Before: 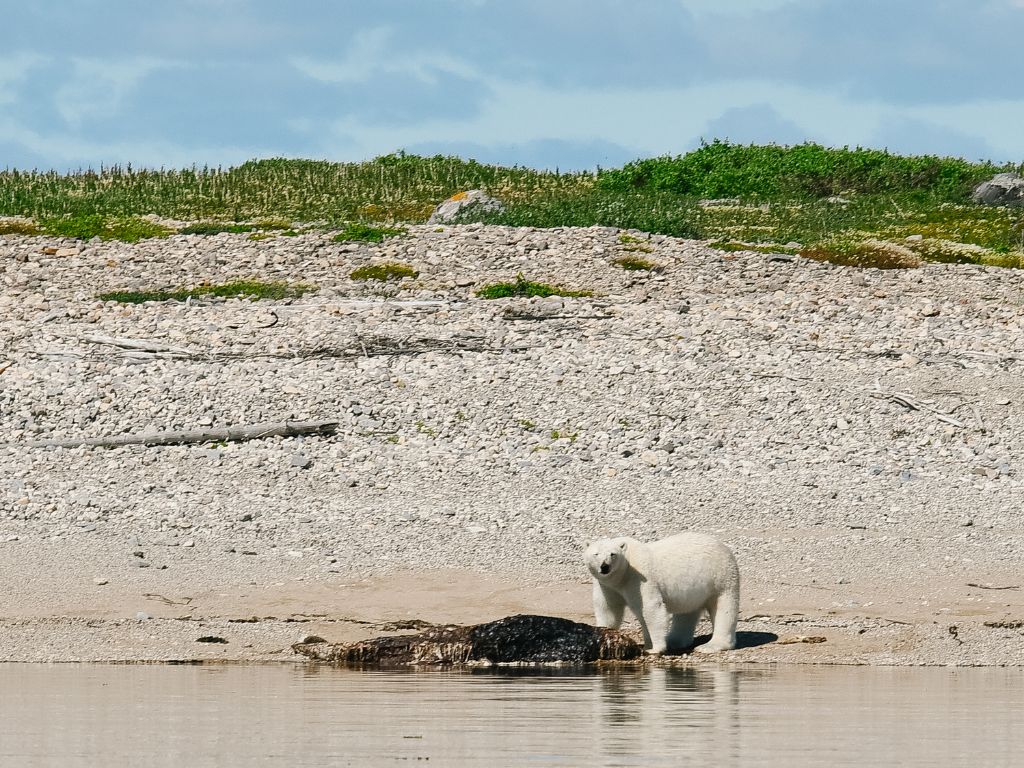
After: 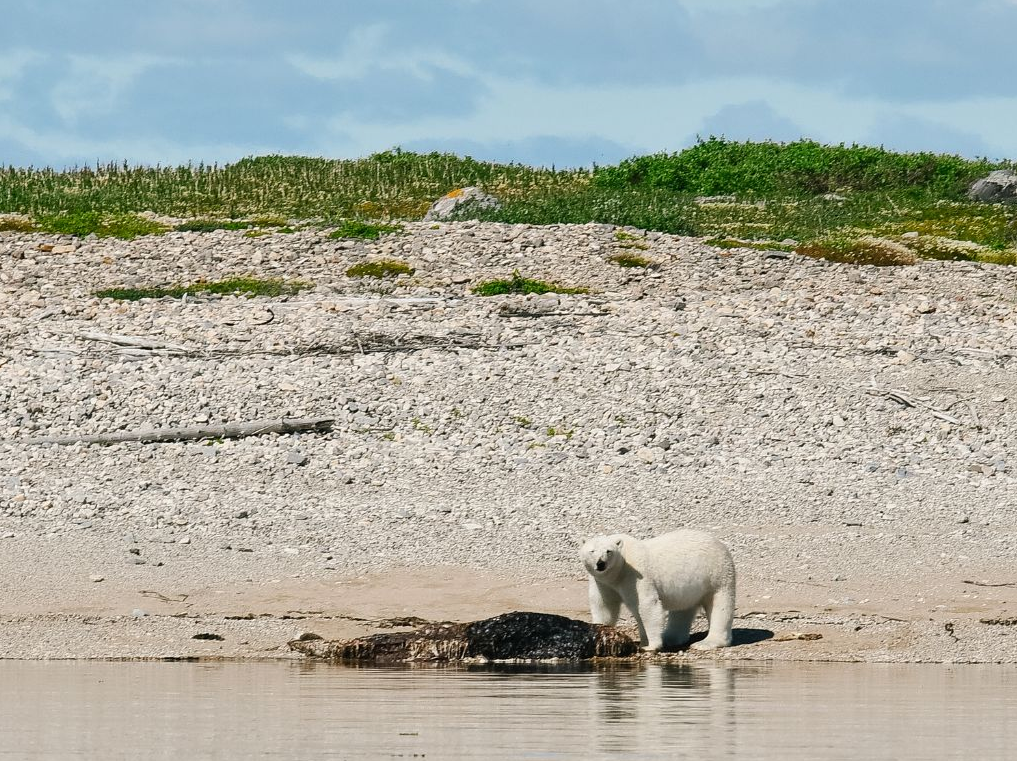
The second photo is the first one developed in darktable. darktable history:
tone equalizer: on, module defaults
crop: left 0.434%, top 0.485%, right 0.244%, bottom 0.386%
